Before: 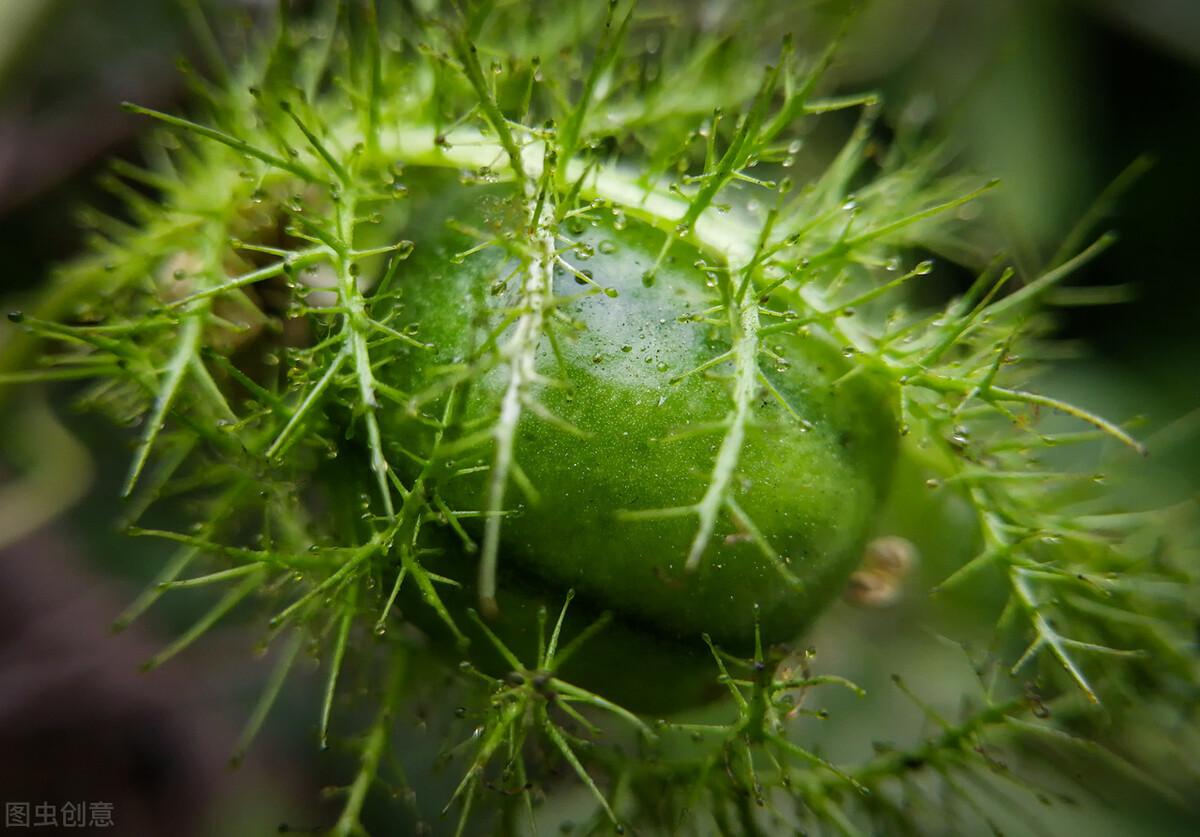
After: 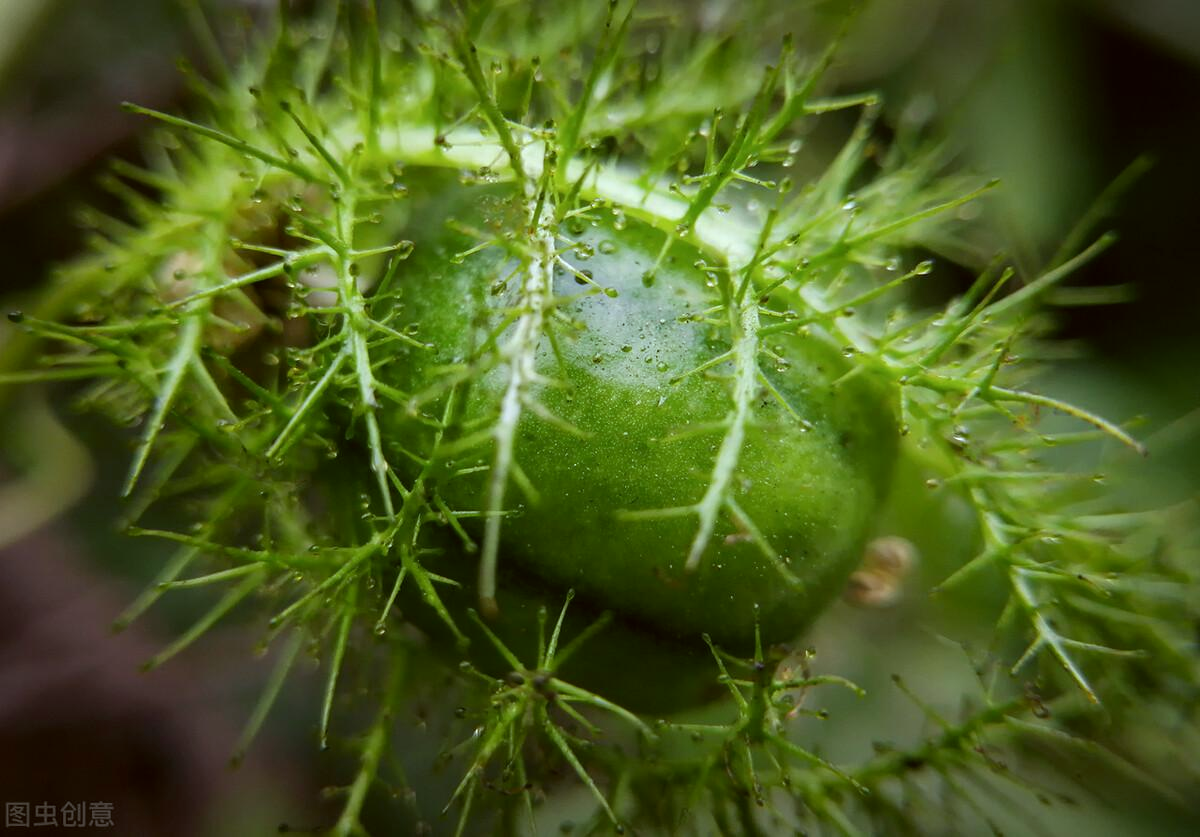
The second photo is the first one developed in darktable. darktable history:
color correction: highlights a* -3.18, highlights b* -6.34, shadows a* 3.05, shadows b* 5.32
